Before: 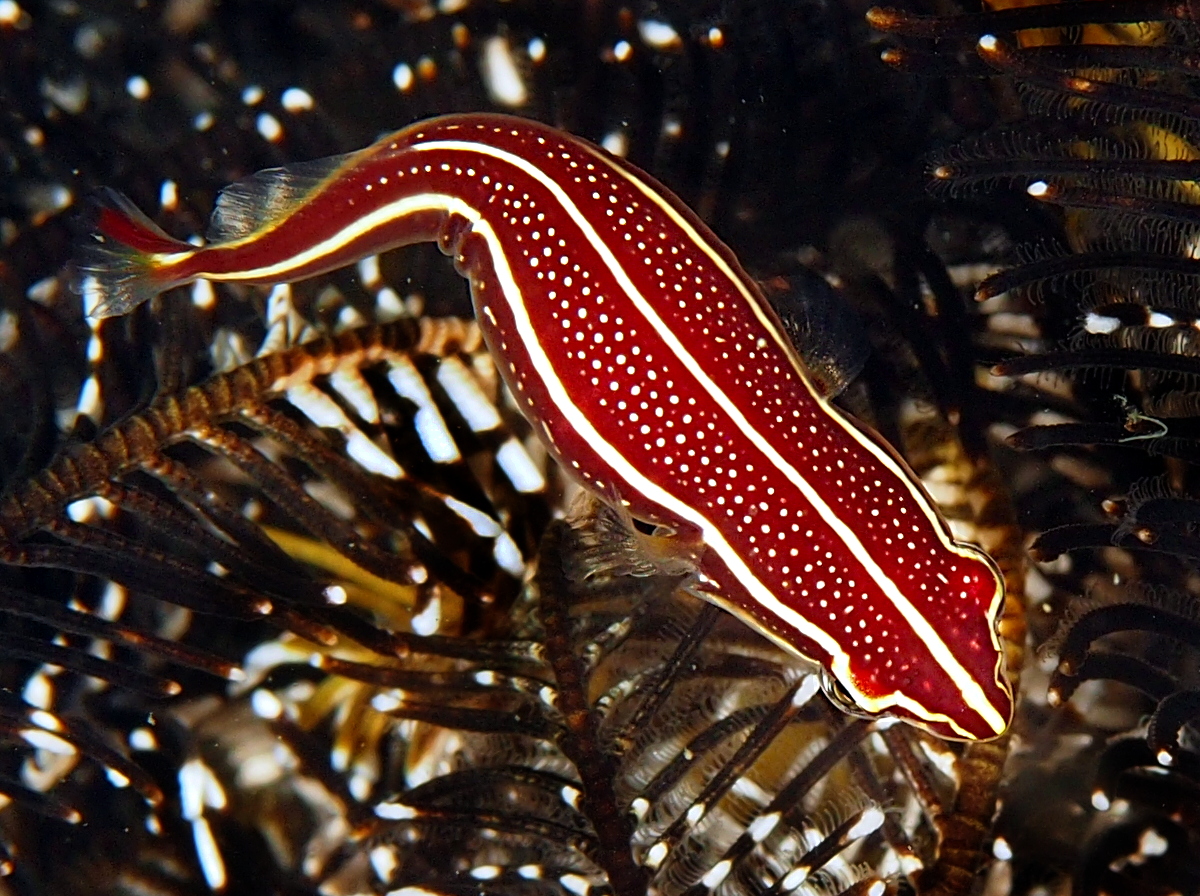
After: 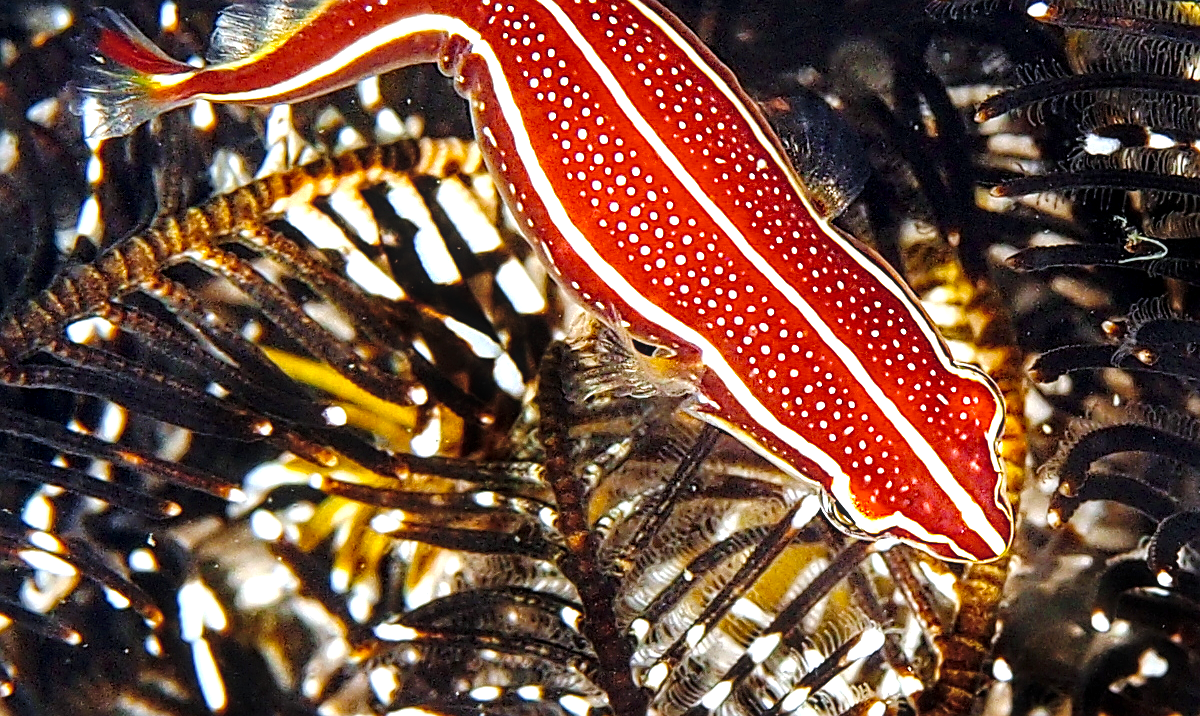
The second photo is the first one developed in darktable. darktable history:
exposure: black level correction 0, exposure 1.1 EV, compensate highlight preservation false
color correction: saturation 0.8
color balance: output saturation 120%
crop and rotate: top 19.998%
local contrast: highlights 61%, detail 143%, midtone range 0.428
white balance: red 0.954, blue 1.079
sharpen: on, module defaults
tone curve: curves: ch0 [(0, 0) (0.003, 0.005) (0.011, 0.011) (0.025, 0.022) (0.044, 0.038) (0.069, 0.062) (0.1, 0.091) (0.136, 0.128) (0.177, 0.183) (0.224, 0.246) (0.277, 0.325) (0.335, 0.403) (0.399, 0.473) (0.468, 0.557) (0.543, 0.638) (0.623, 0.709) (0.709, 0.782) (0.801, 0.847) (0.898, 0.923) (1, 1)], preserve colors none
